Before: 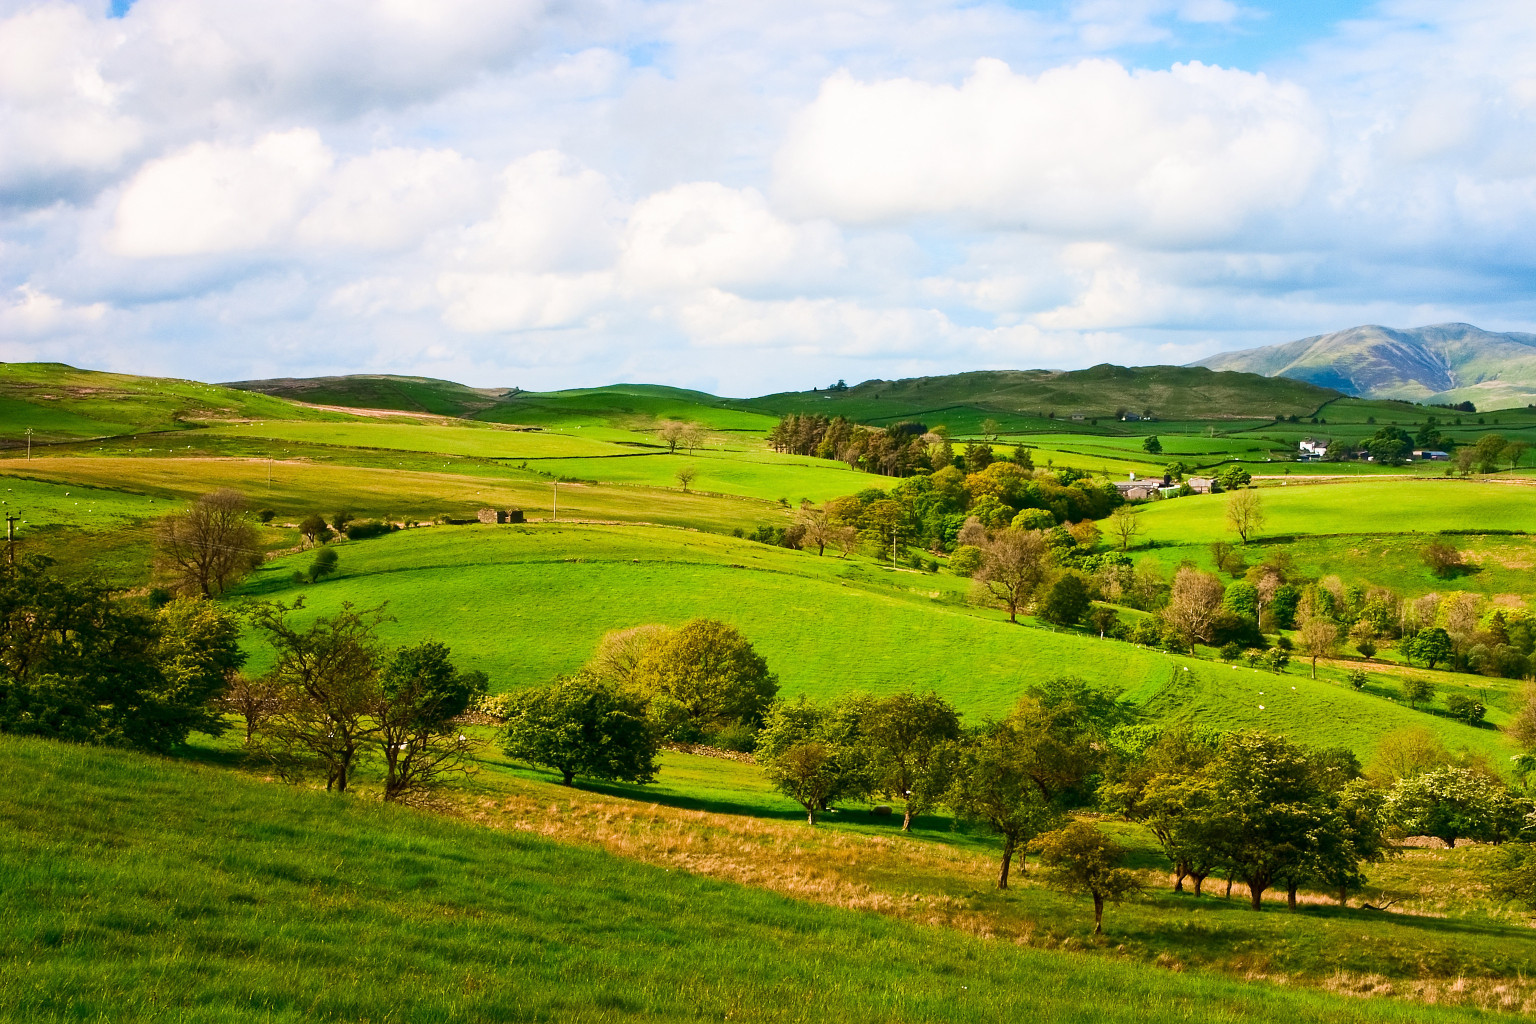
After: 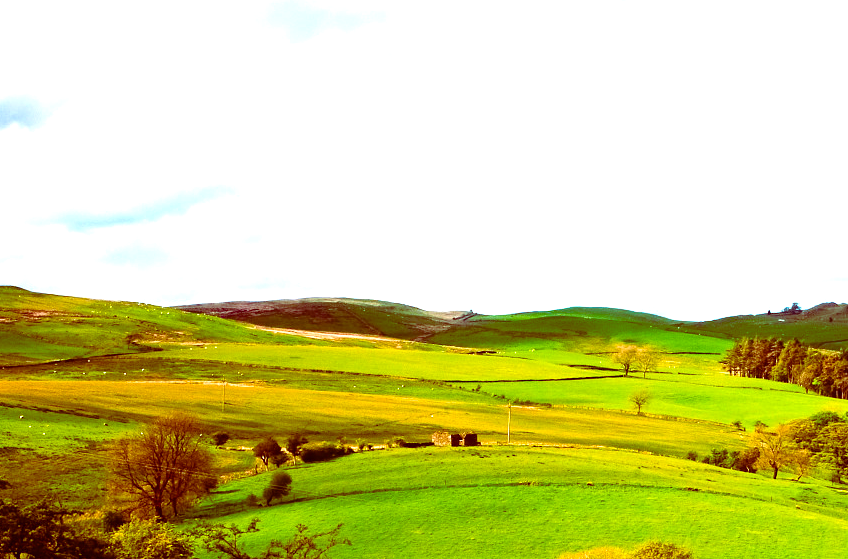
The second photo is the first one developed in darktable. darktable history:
exposure: black level correction 0, exposure 0.949 EV, compensate highlight preservation false
crop and rotate: left 3.032%, top 7.606%, right 41.734%, bottom 37.791%
color balance rgb: shadows lift › luminance -18.986%, shadows lift › chroma 35.271%, global offset › luminance 0.26%, global offset › hue 169.14°, perceptual saturation grading › global saturation 18.011%, saturation formula JzAzBz (2021)
